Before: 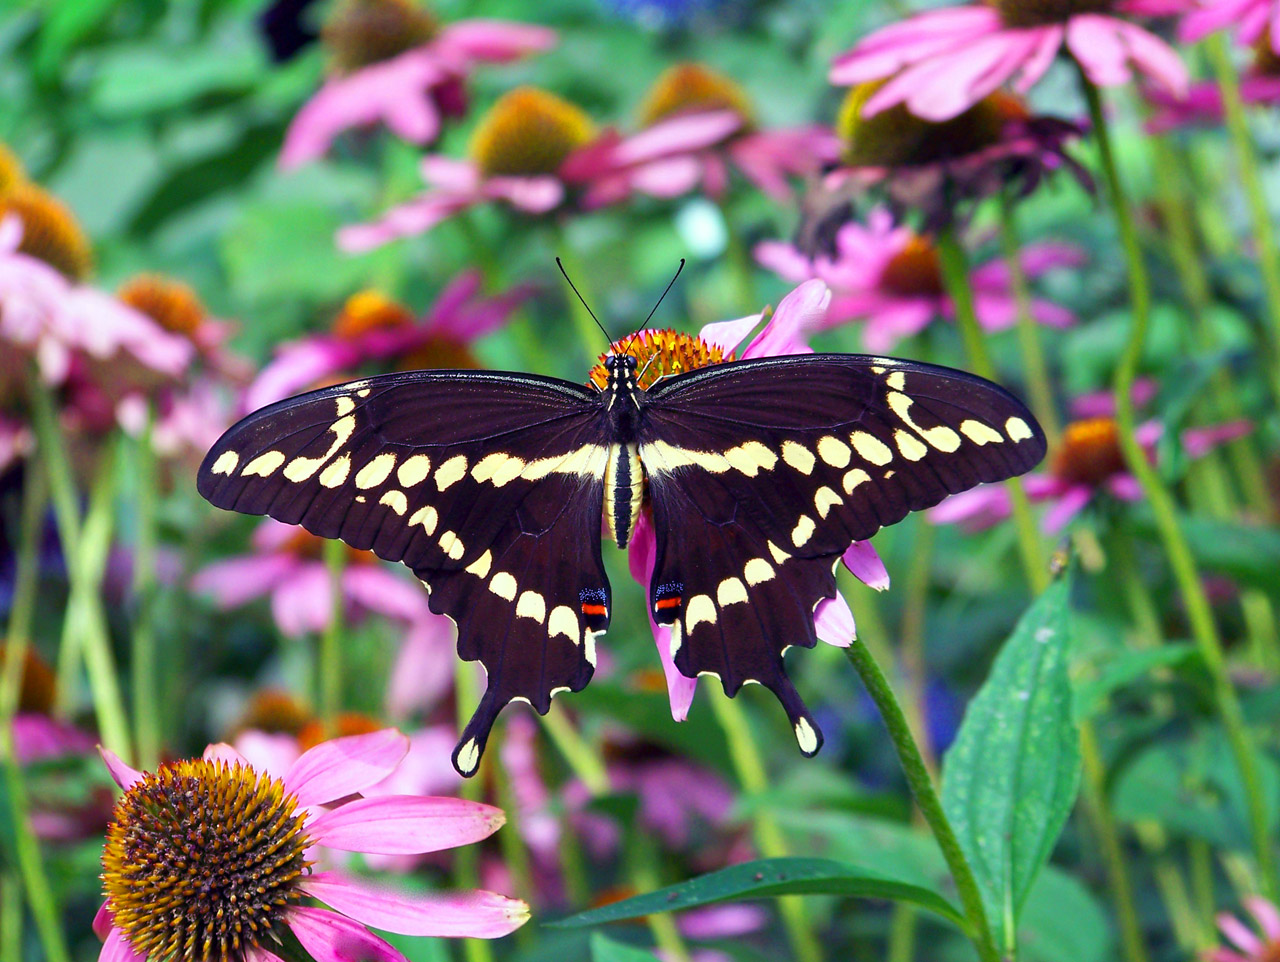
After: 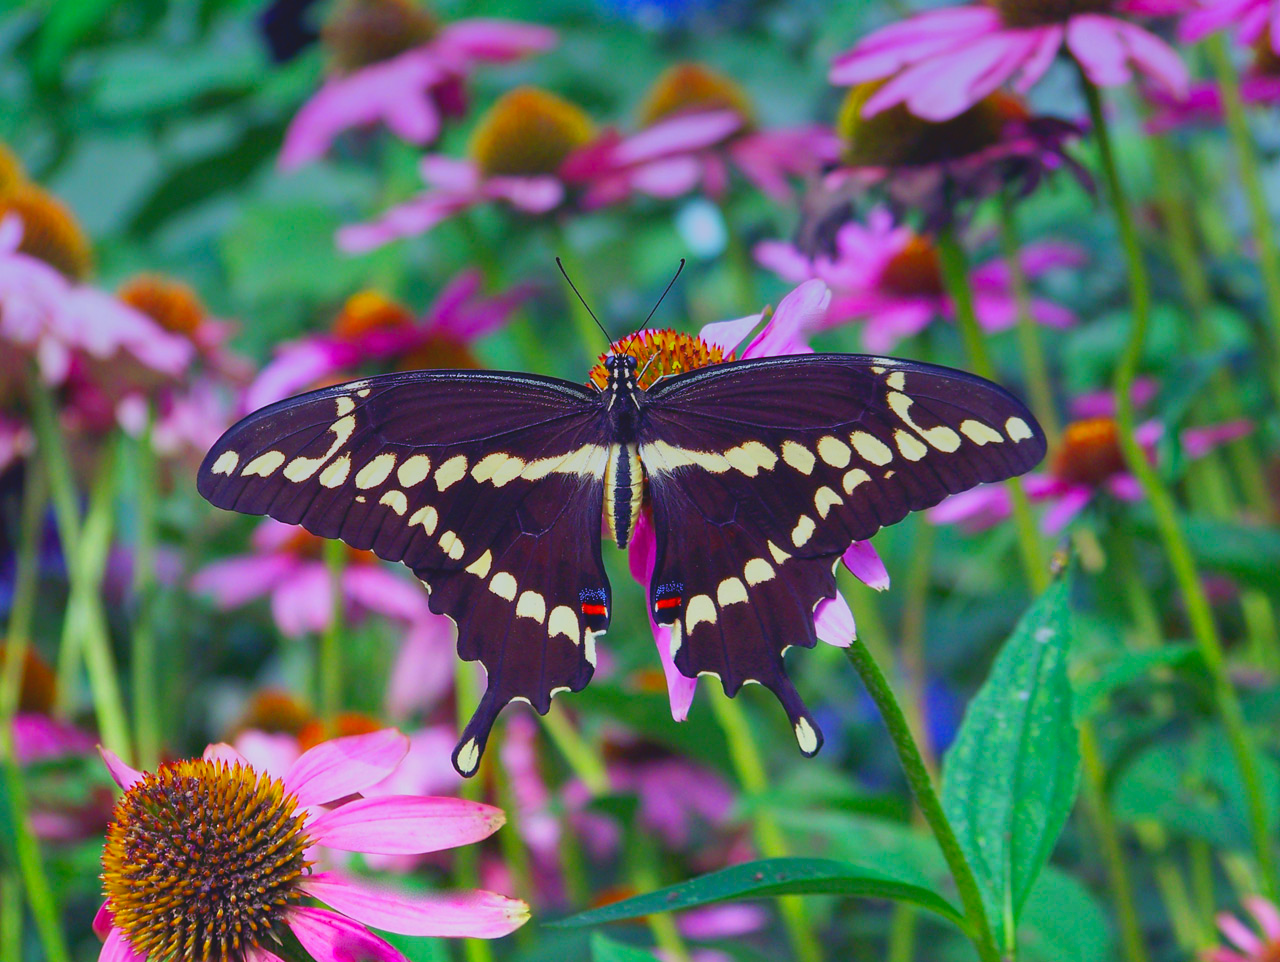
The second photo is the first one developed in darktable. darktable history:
contrast brightness saturation: contrast -0.19, saturation 0.19
graduated density: hue 238.83°, saturation 50%
